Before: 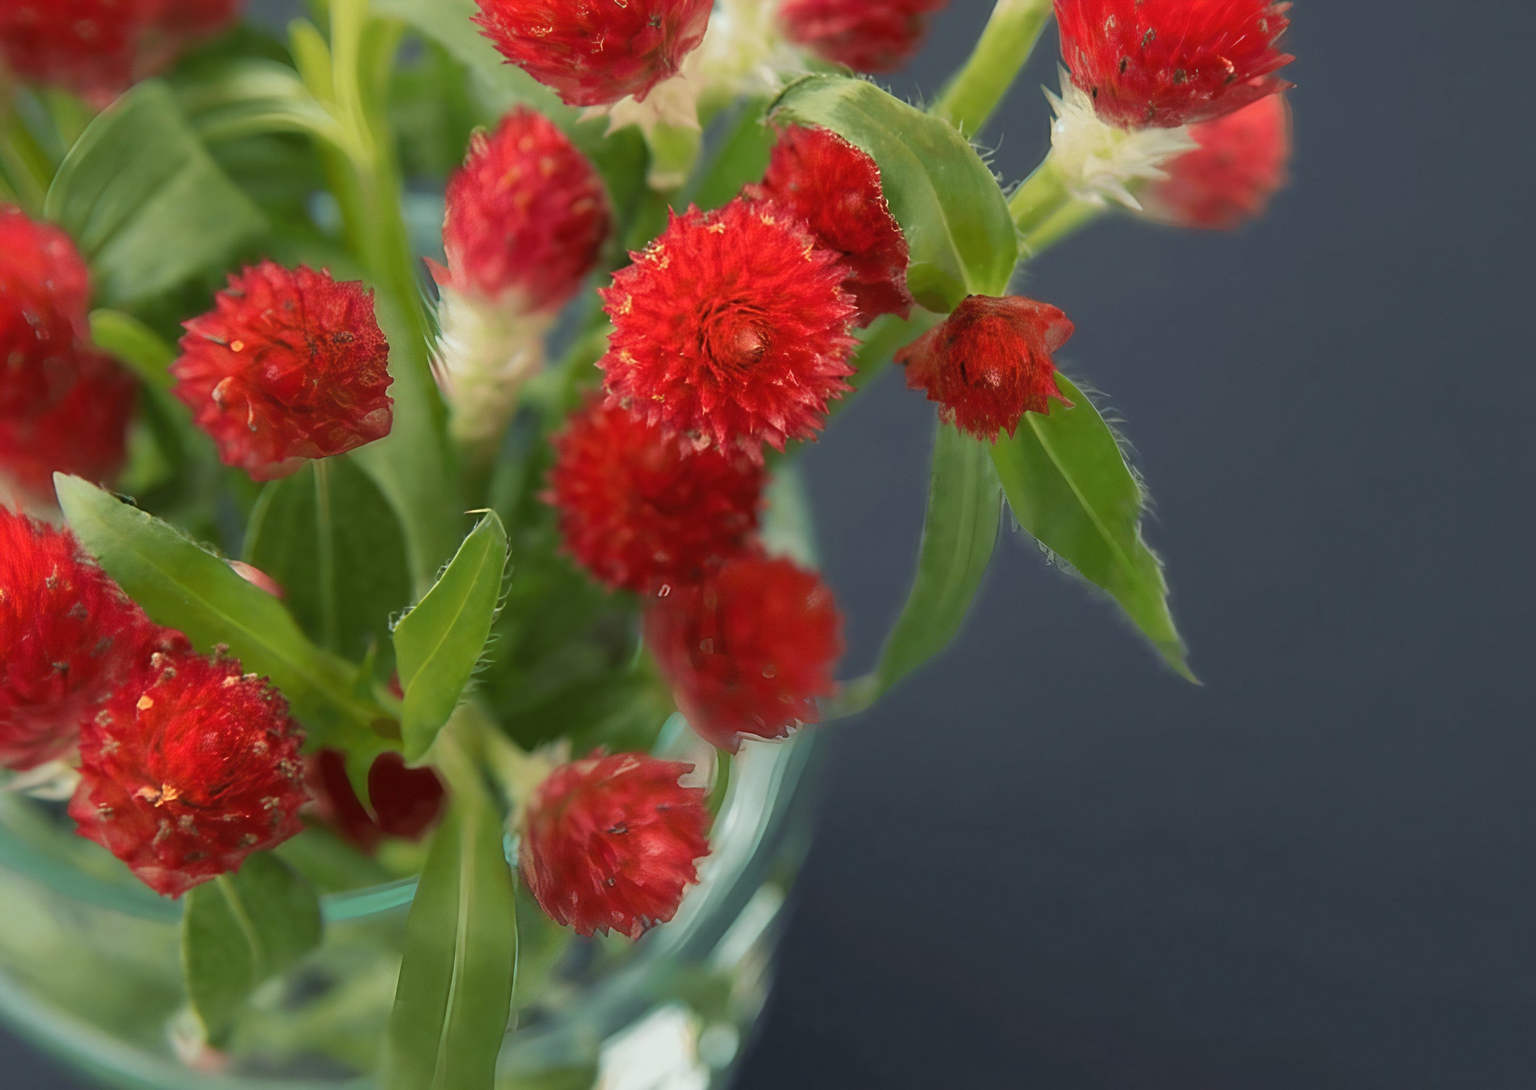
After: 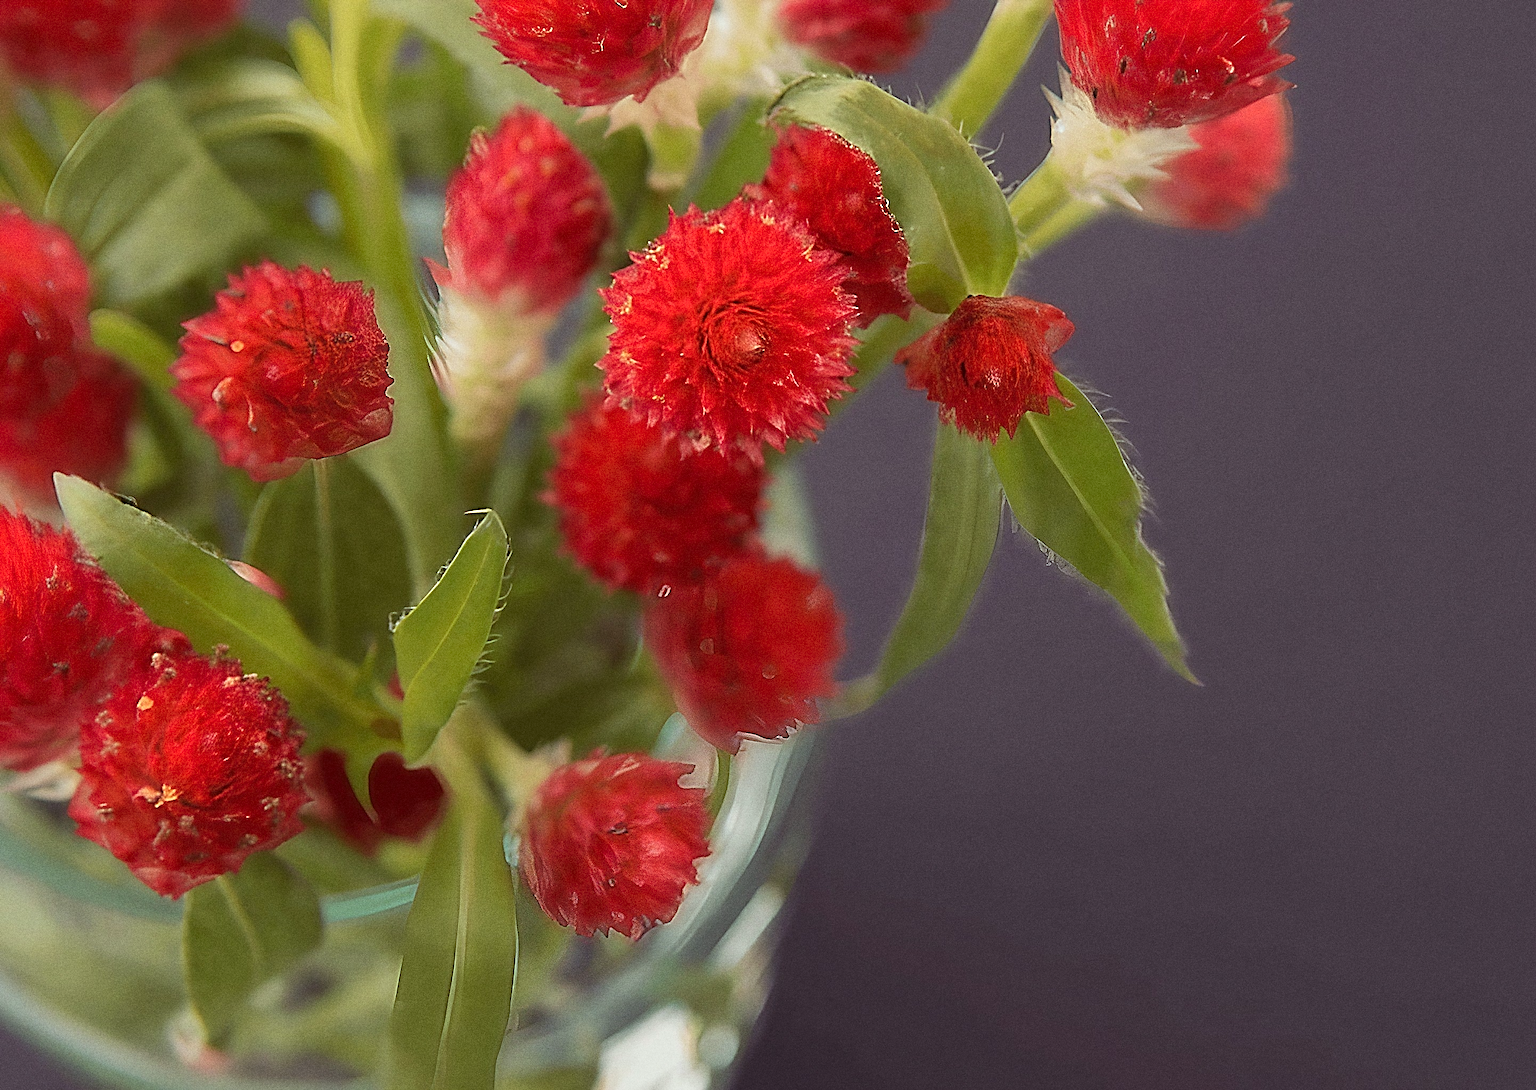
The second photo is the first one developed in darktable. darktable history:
grain: coarseness 0.09 ISO, strength 40%
rgb levels: mode RGB, independent channels, levels [[0, 0.474, 1], [0, 0.5, 1], [0, 0.5, 1]]
sharpen: amount 2
